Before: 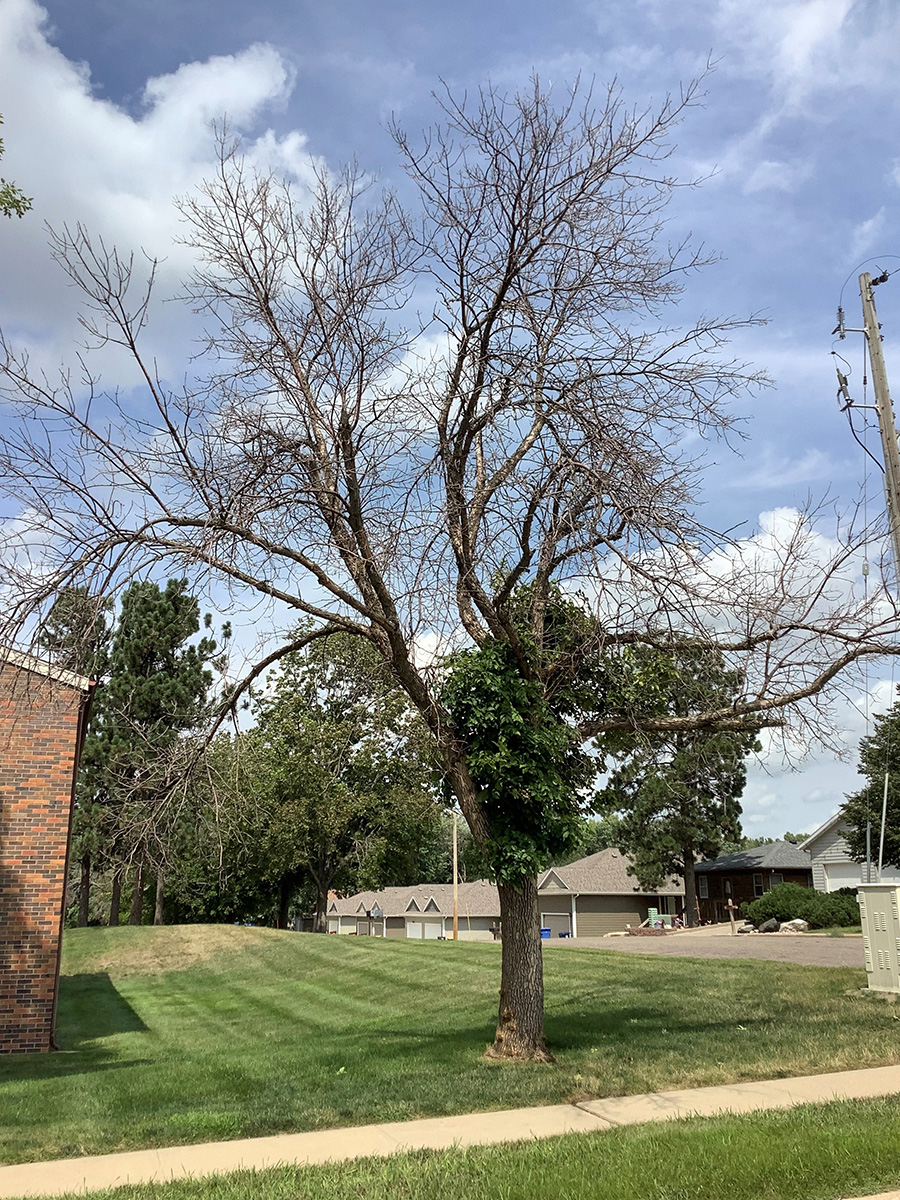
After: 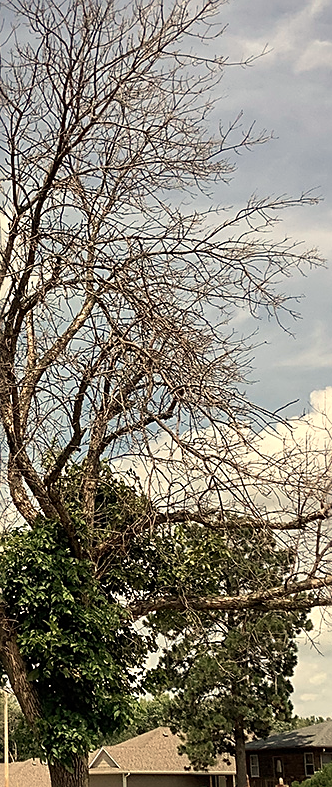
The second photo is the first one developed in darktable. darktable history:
crop and rotate: left 49.936%, top 10.094%, right 13.136%, bottom 24.256%
white balance: red 1.123, blue 0.83
contrast brightness saturation: saturation -0.05
sharpen: on, module defaults
